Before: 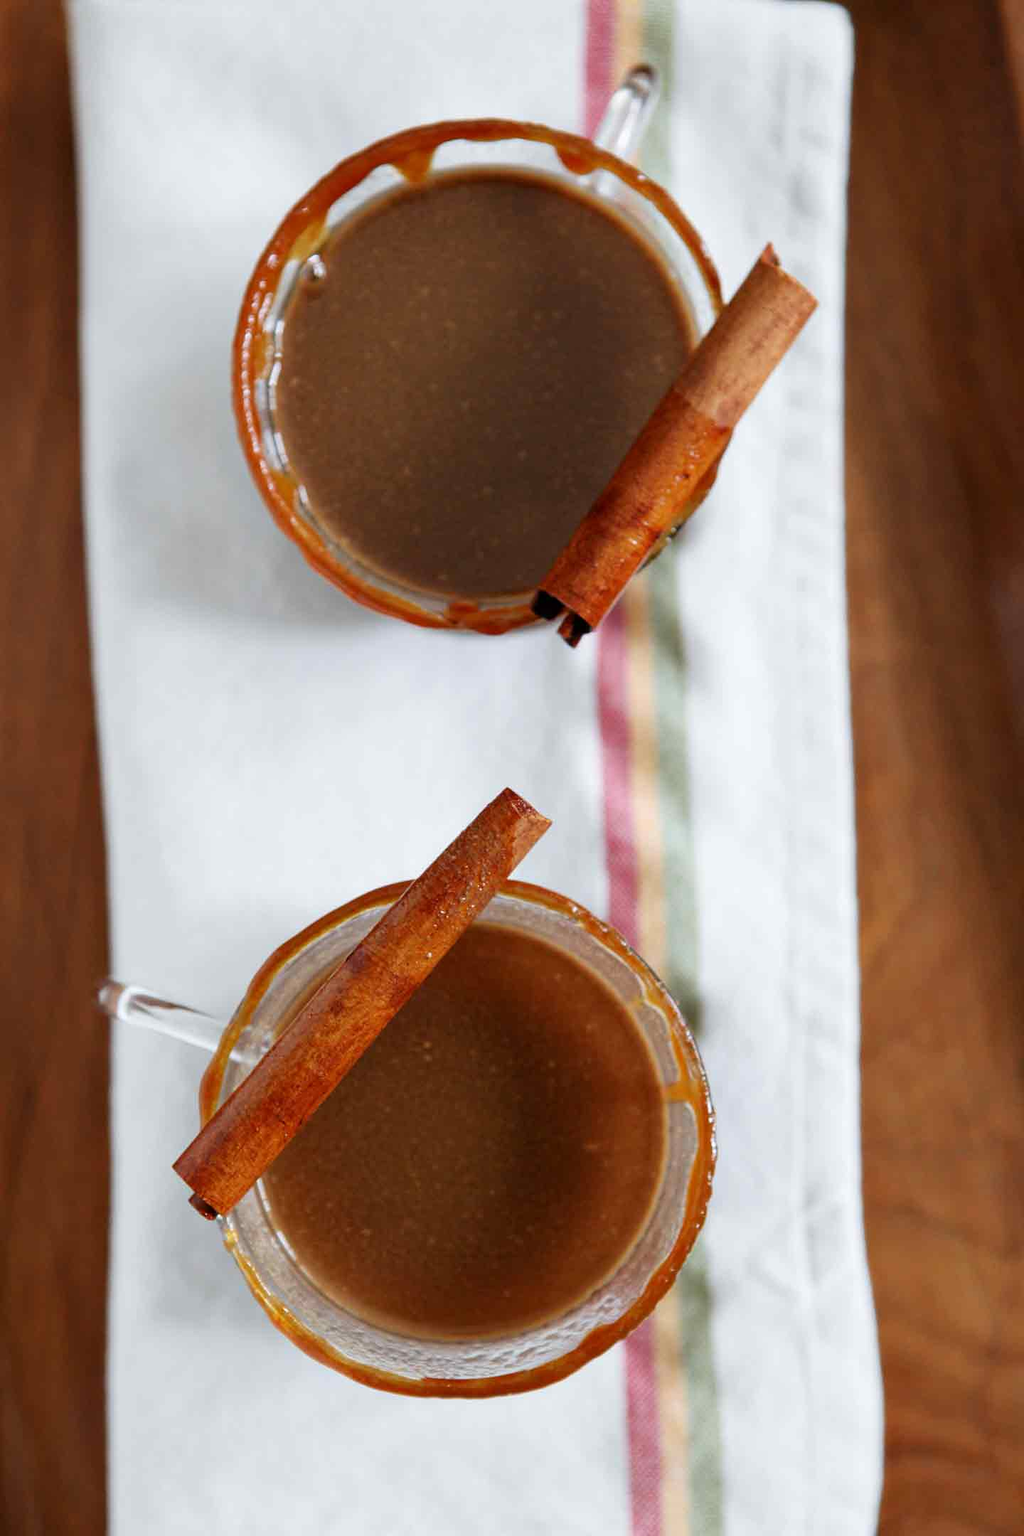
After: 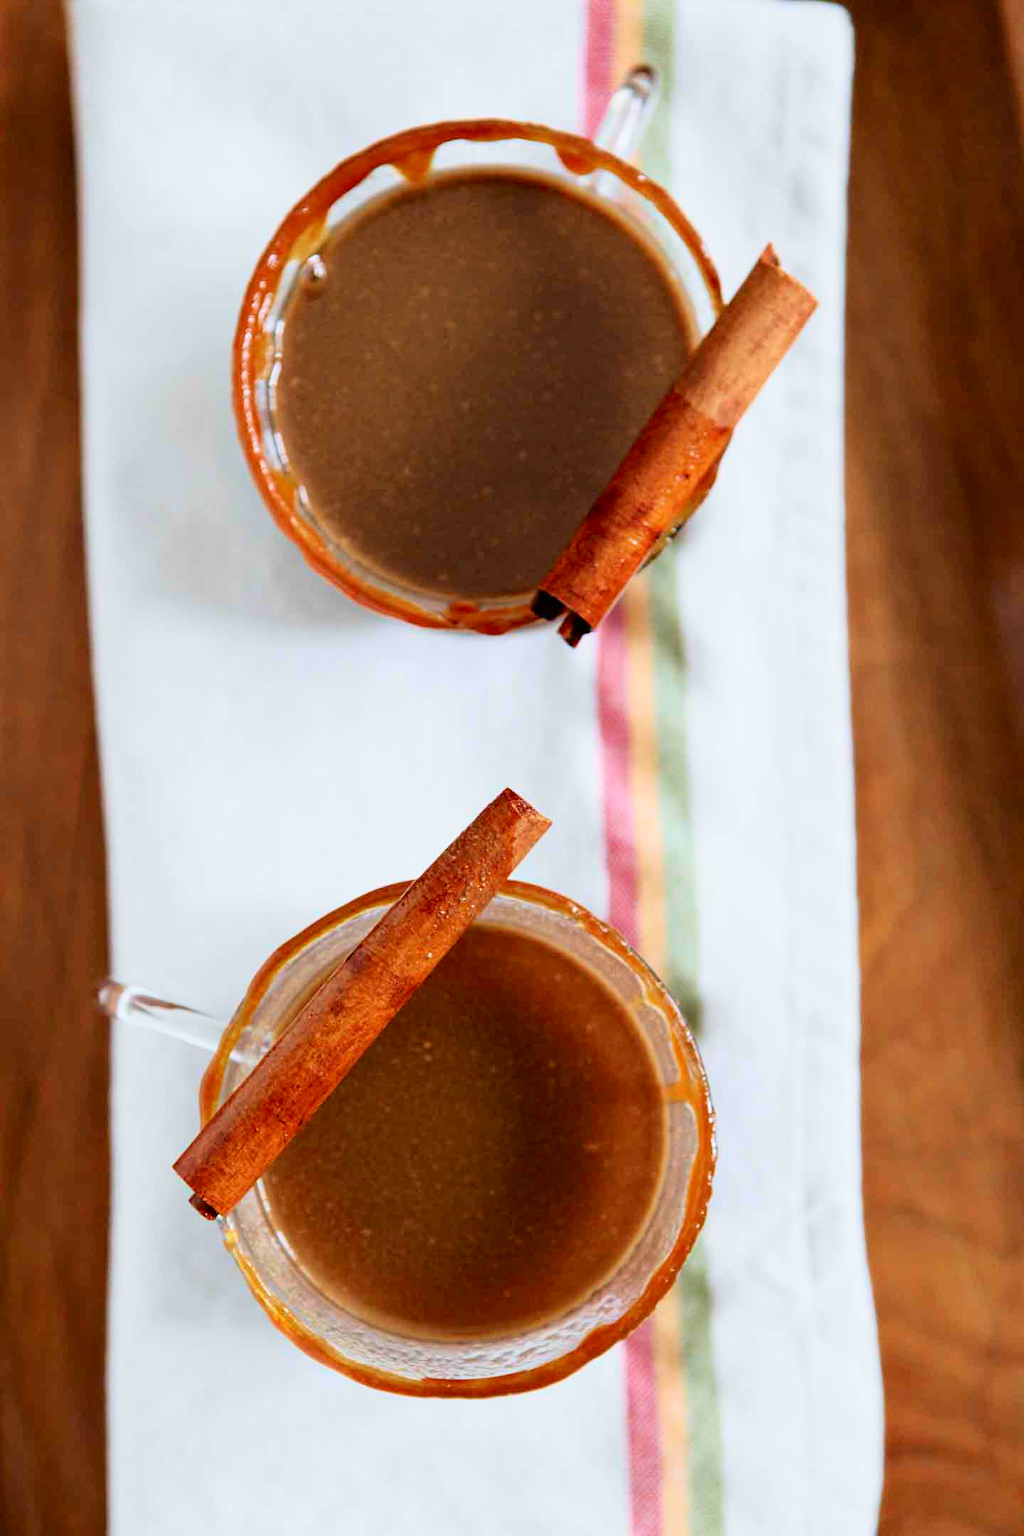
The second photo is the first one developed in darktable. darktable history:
tone curve: curves: ch0 [(0, 0) (0.091, 0.077) (0.389, 0.458) (0.745, 0.82) (0.856, 0.899) (0.92, 0.938) (1, 0.973)]; ch1 [(0, 0) (0.437, 0.404) (0.5, 0.5) (0.529, 0.55) (0.58, 0.6) (0.616, 0.649) (1, 1)]; ch2 [(0, 0) (0.442, 0.415) (0.5, 0.5) (0.535, 0.557) (0.585, 0.62) (1, 1)], color space Lab, independent channels, preserve colors none
